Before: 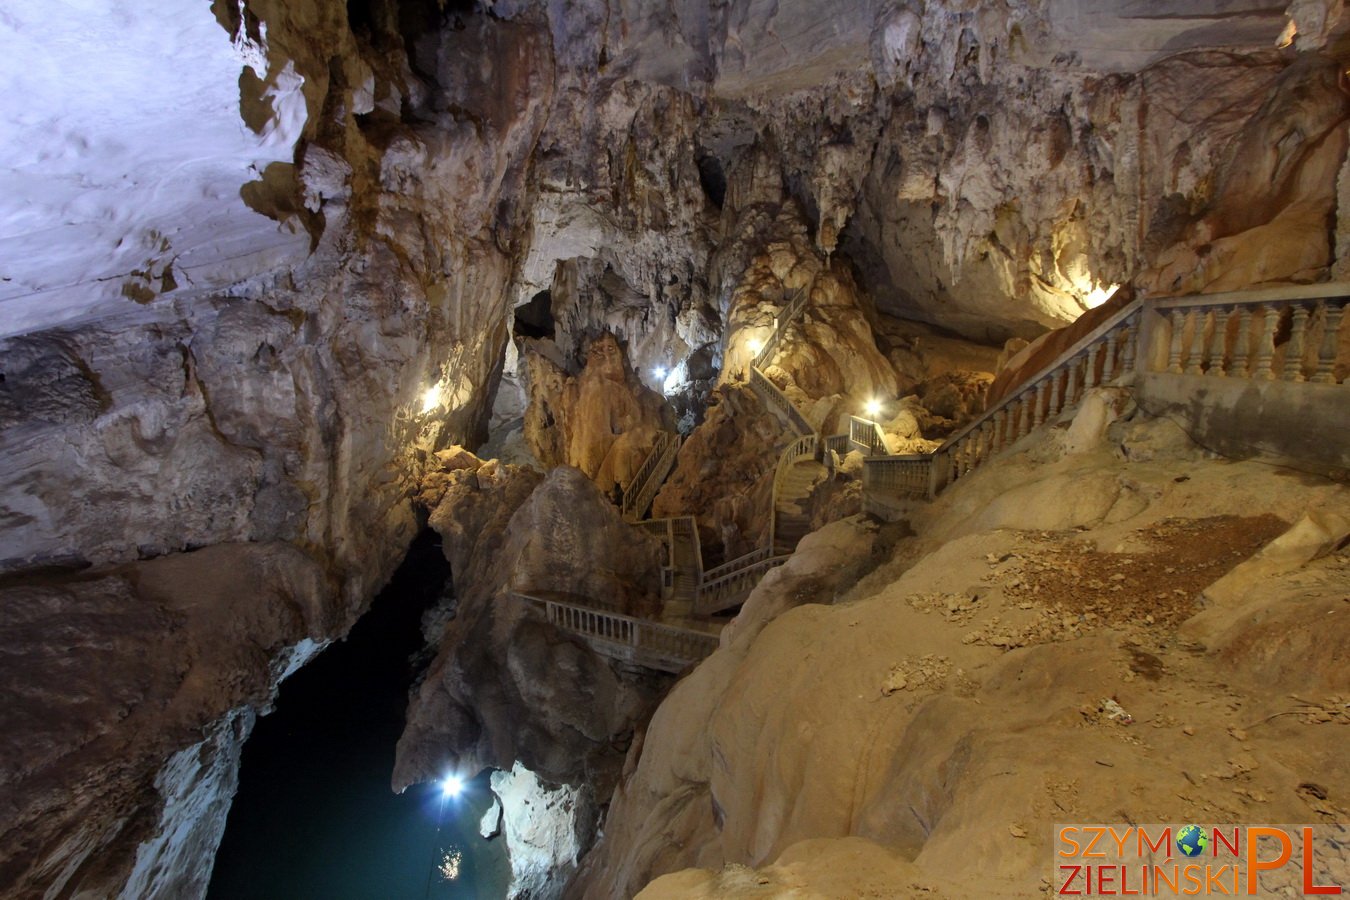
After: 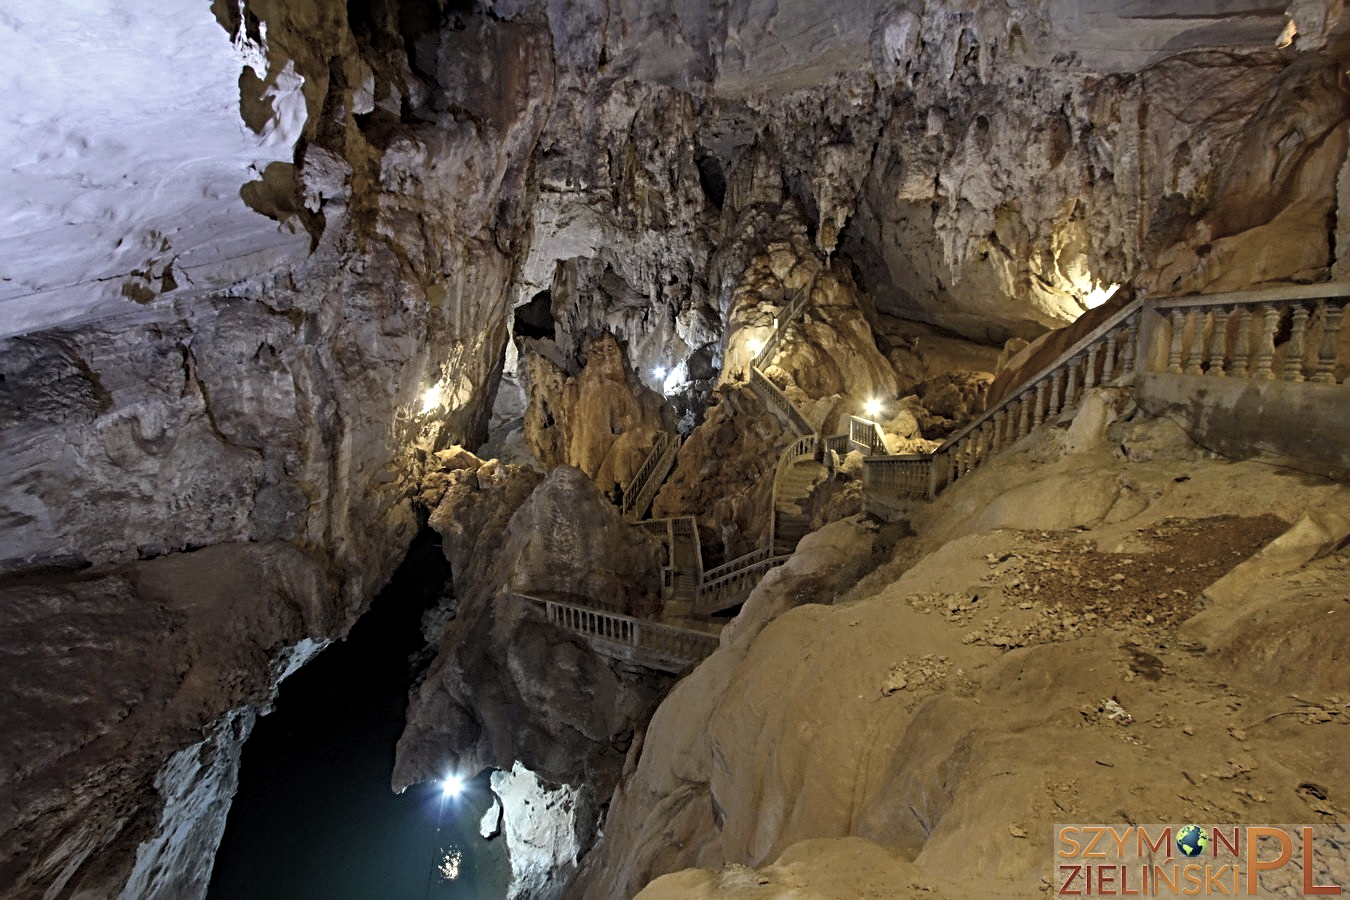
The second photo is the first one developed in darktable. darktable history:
rotate and perspective: crop left 0, crop top 0
color balance rgb: linear chroma grading › global chroma 15%, perceptual saturation grading › global saturation 30%
color correction: saturation 0.5
sharpen: radius 4.883
